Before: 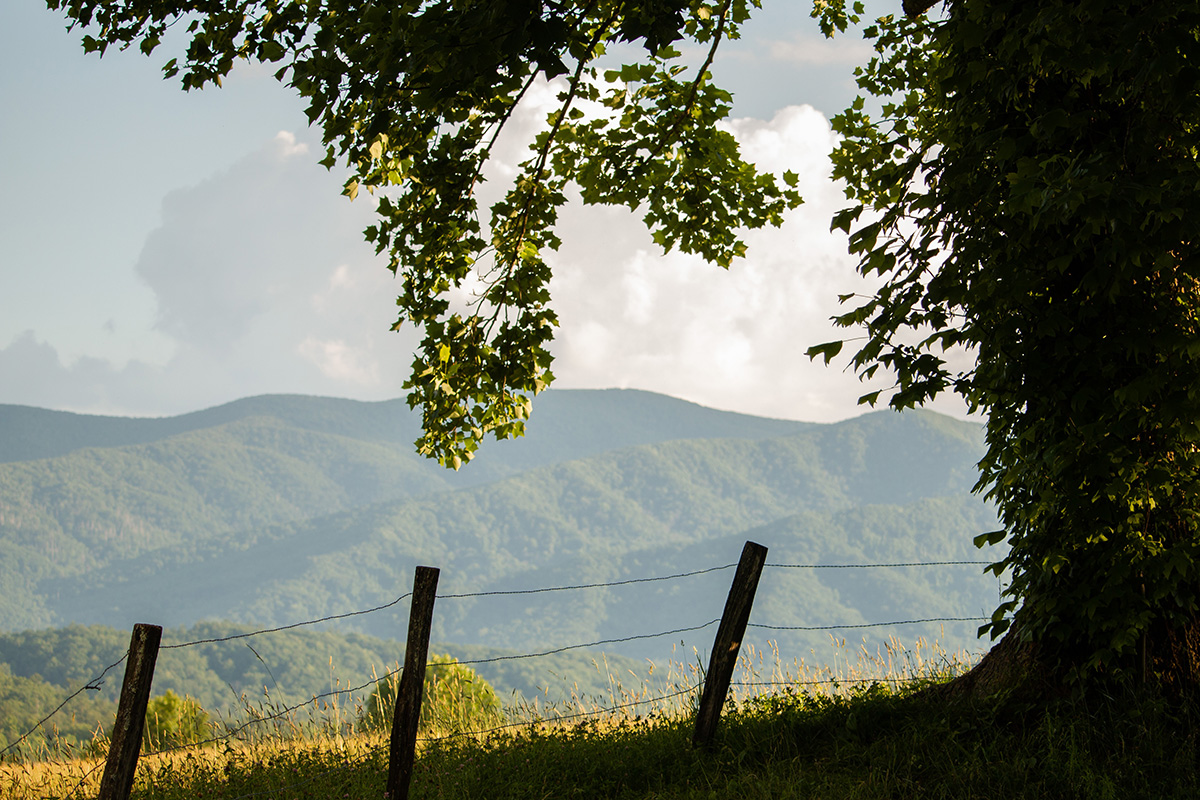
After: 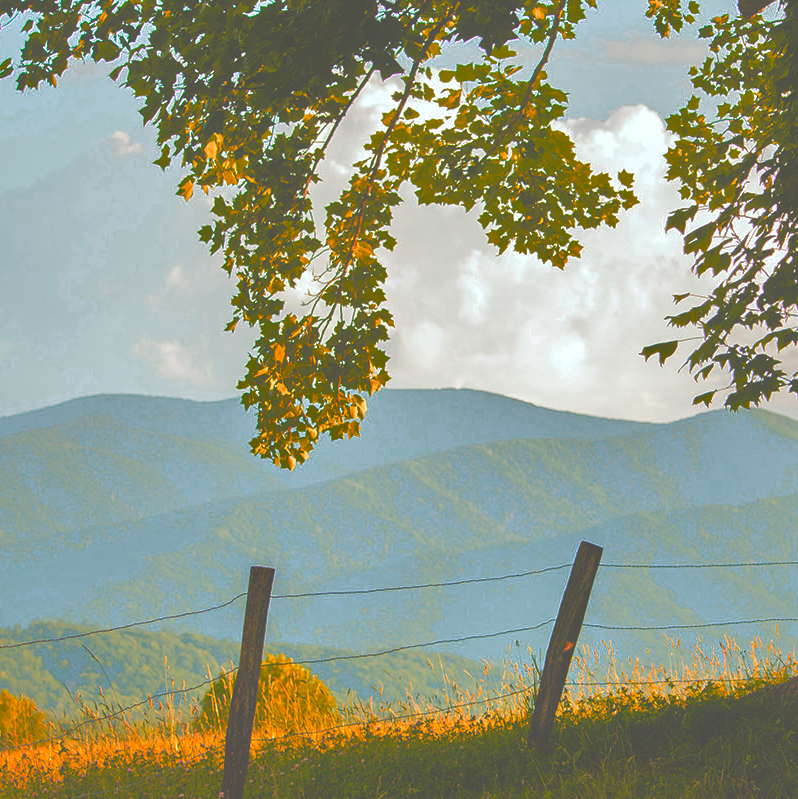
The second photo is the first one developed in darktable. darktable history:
crop and rotate: left 13.77%, right 19.725%
exposure: black level correction -0.016, compensate highlight preservation false
color zones: curves: ch0 [(0.473, 0.374) (0.742, 0.784)]; ch1 [(0.354, 0.737) (0.742, 0.705)]; ch2 [(0.318, 0.421) (0.758, 0.532)]
color correction: highlights a* -2.89, highlights b* -2.66, shadows a* 1.97, shadows b* 2.71
shadows and highlights: shadows 39.69, highlights -59.73
levels: levels [0, 0.445, 1]
tone equalizer: -7 EV 0.161 EV, -6 EV 0.627 EV, -5 EV 1.16 EV, -4 EV 1.29 EV, -3 EV 1.15 EV, -2 EV 0.6 EV, -1 EV 0.153 EV
